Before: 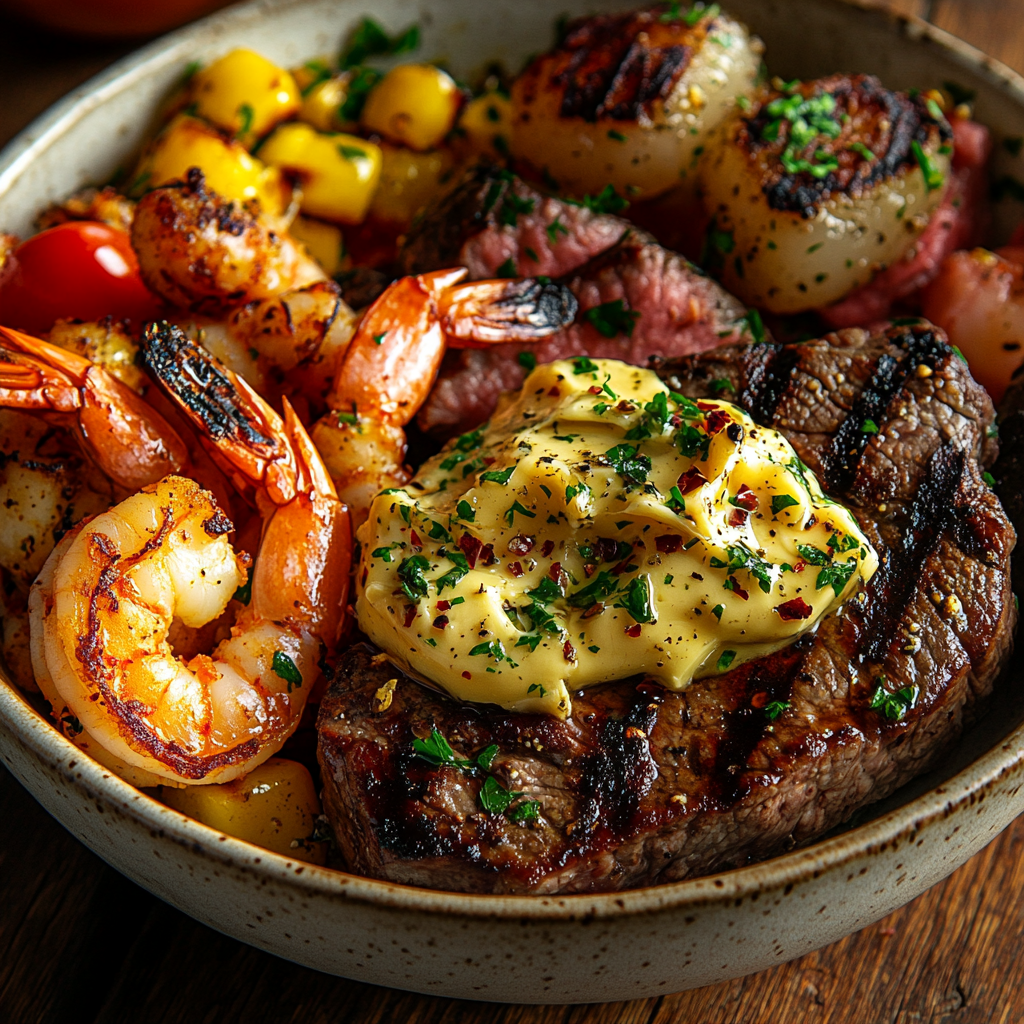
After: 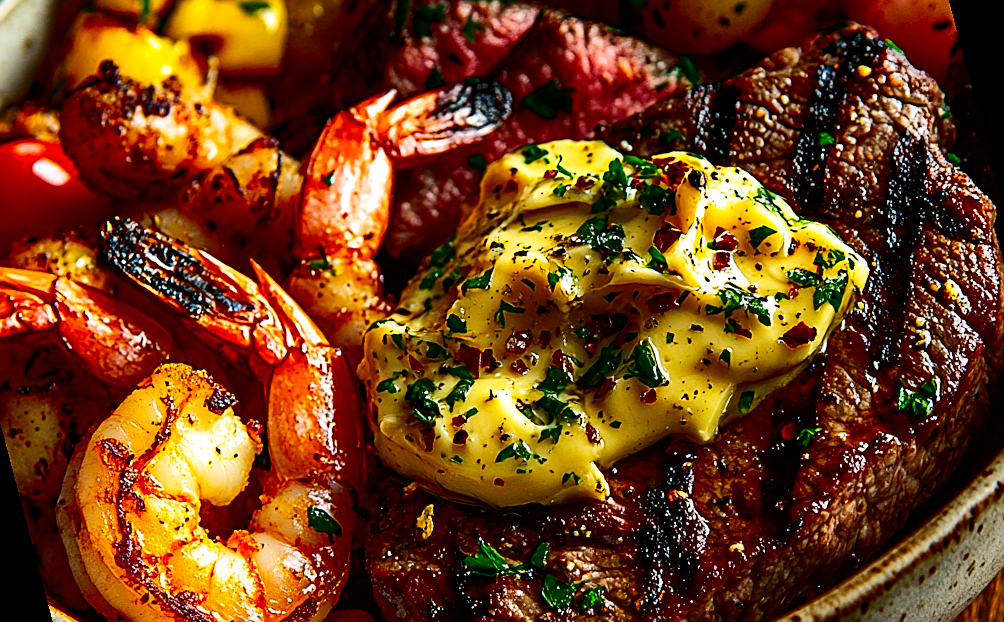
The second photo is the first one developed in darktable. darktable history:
contrast brightness saturation: contrast 0.22, brightness -0.19, saturation 0.24
exposure: exposure 0.197 EV, compensate highlight preservation false
haze removal: strength 0.12, distance 0.25, compatibility mode true, adaptive false
sharpen: amount 0.575
shadows and highlights: white point adjustment -3.64, highlights -63.34, highlights color adjustment 42%, soften with gaussian
base curve: preserve colors none
rotate and perspective: rotation -14.8°, crop left 0.1, crop right 0.903, crop top 0.25, crop bottom 0.748
local contrast: mode bilateral grid, contrast 20, coarseness 50, detail 120%, midtone range 0.2
